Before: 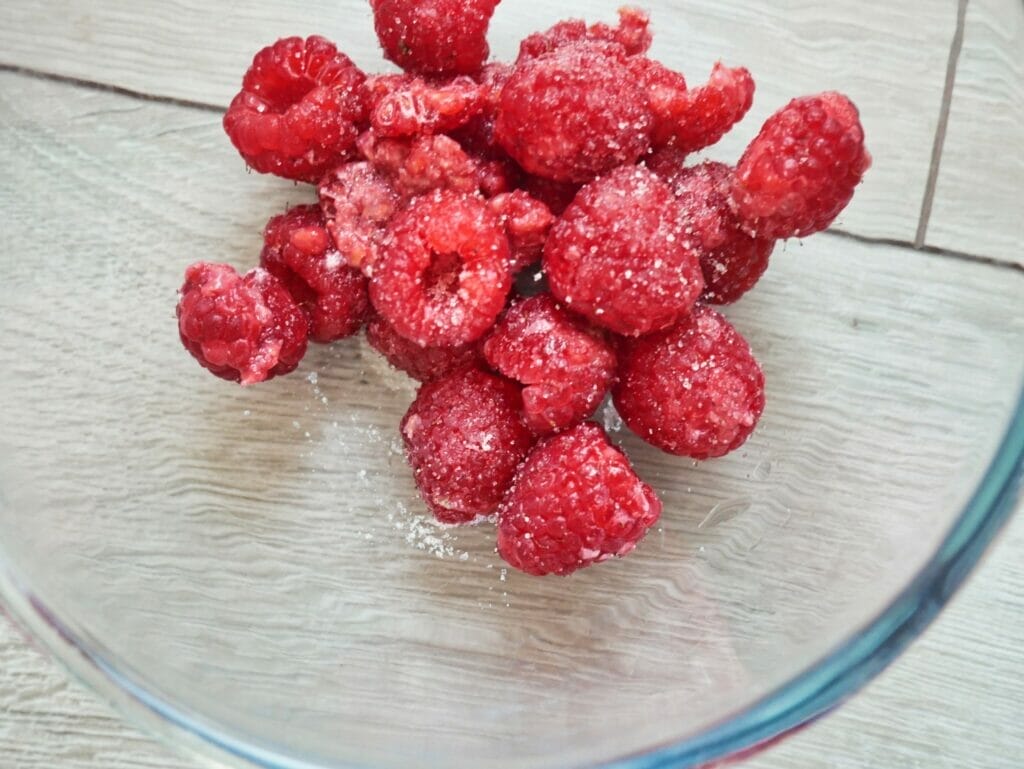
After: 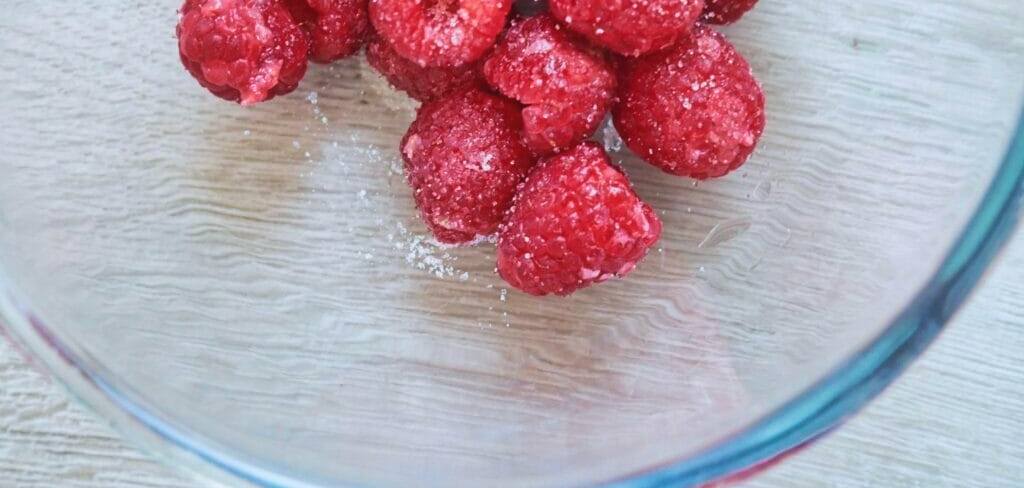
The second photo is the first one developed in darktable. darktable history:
contrast equalizer: y [[0.439, 0.44, 0.442, 0.457, 0.493, 0.498], [0.5 ×6], [0.5 ×6], [0 ×6], [0 ×6]], mix 0.59
velvia: on, module defaults
color calibration: illuminant as shot in camera, x 0.358, y 0.373, temperature 4628.91 K
crop and rotate: top 36.435%
